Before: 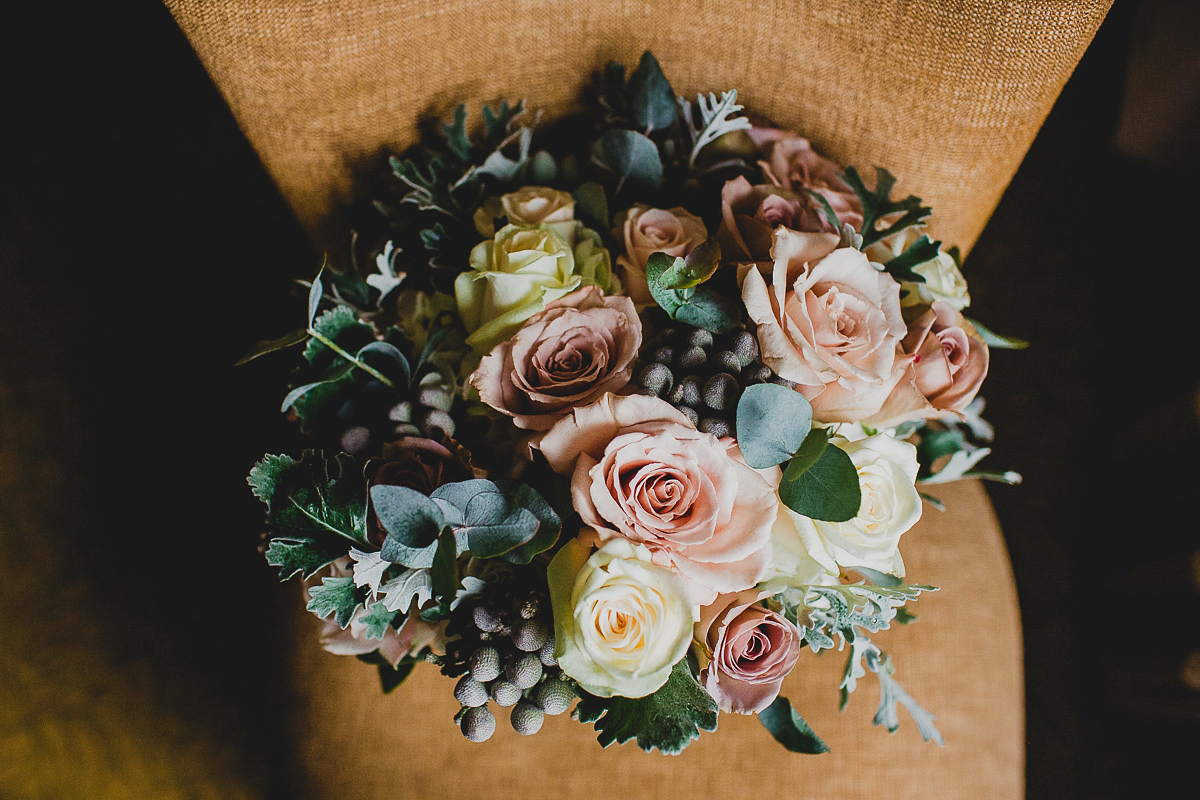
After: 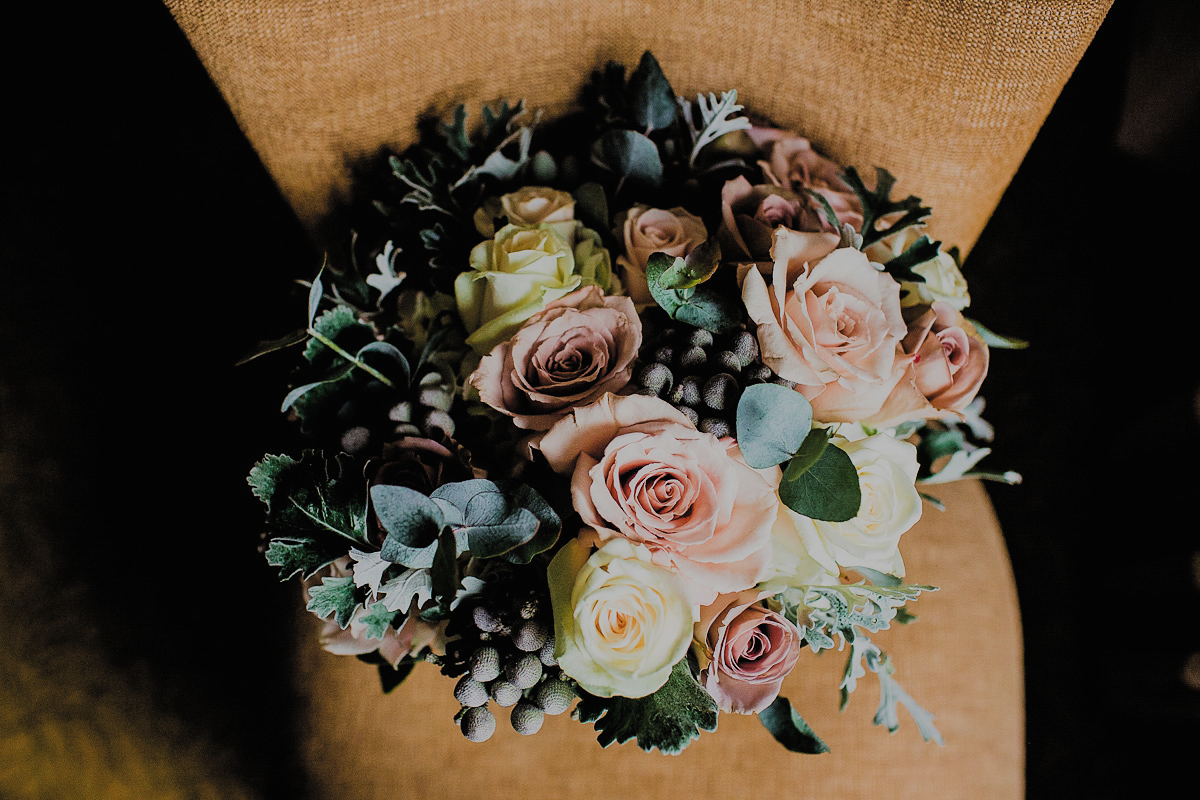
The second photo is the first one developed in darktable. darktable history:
filmic rgb: black relative exposure -6.15 EV, white relative exposure 6.97 EV, hardness 2.25, color science v4 (2020)
